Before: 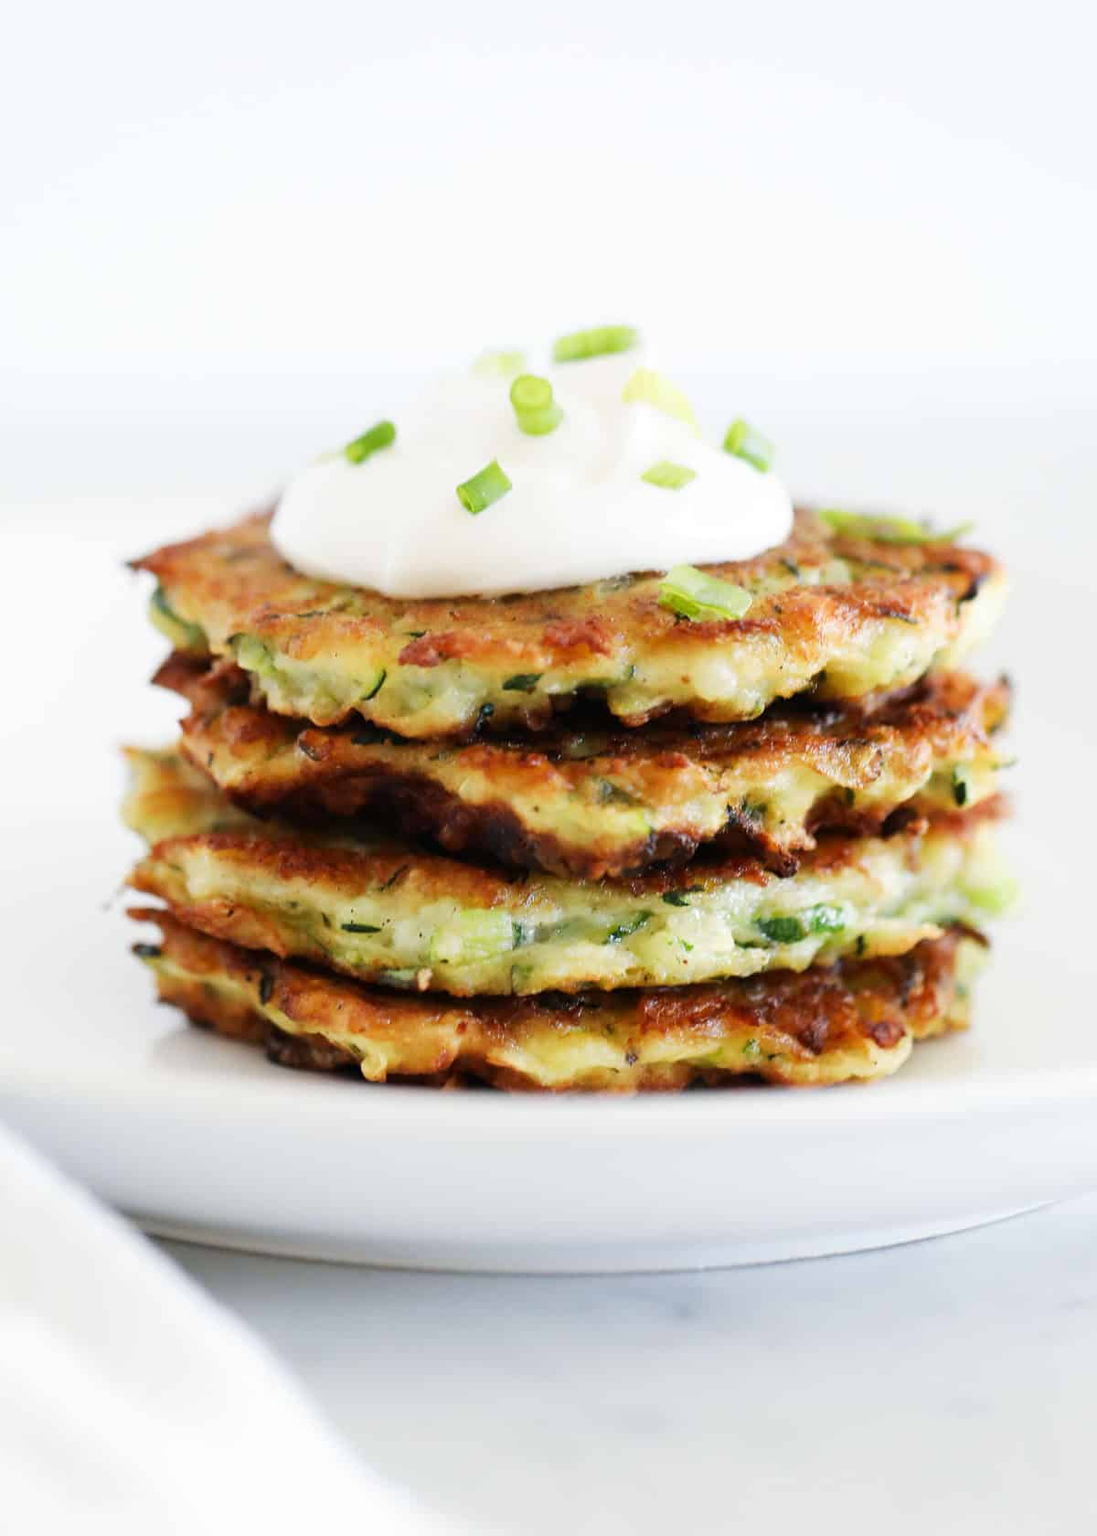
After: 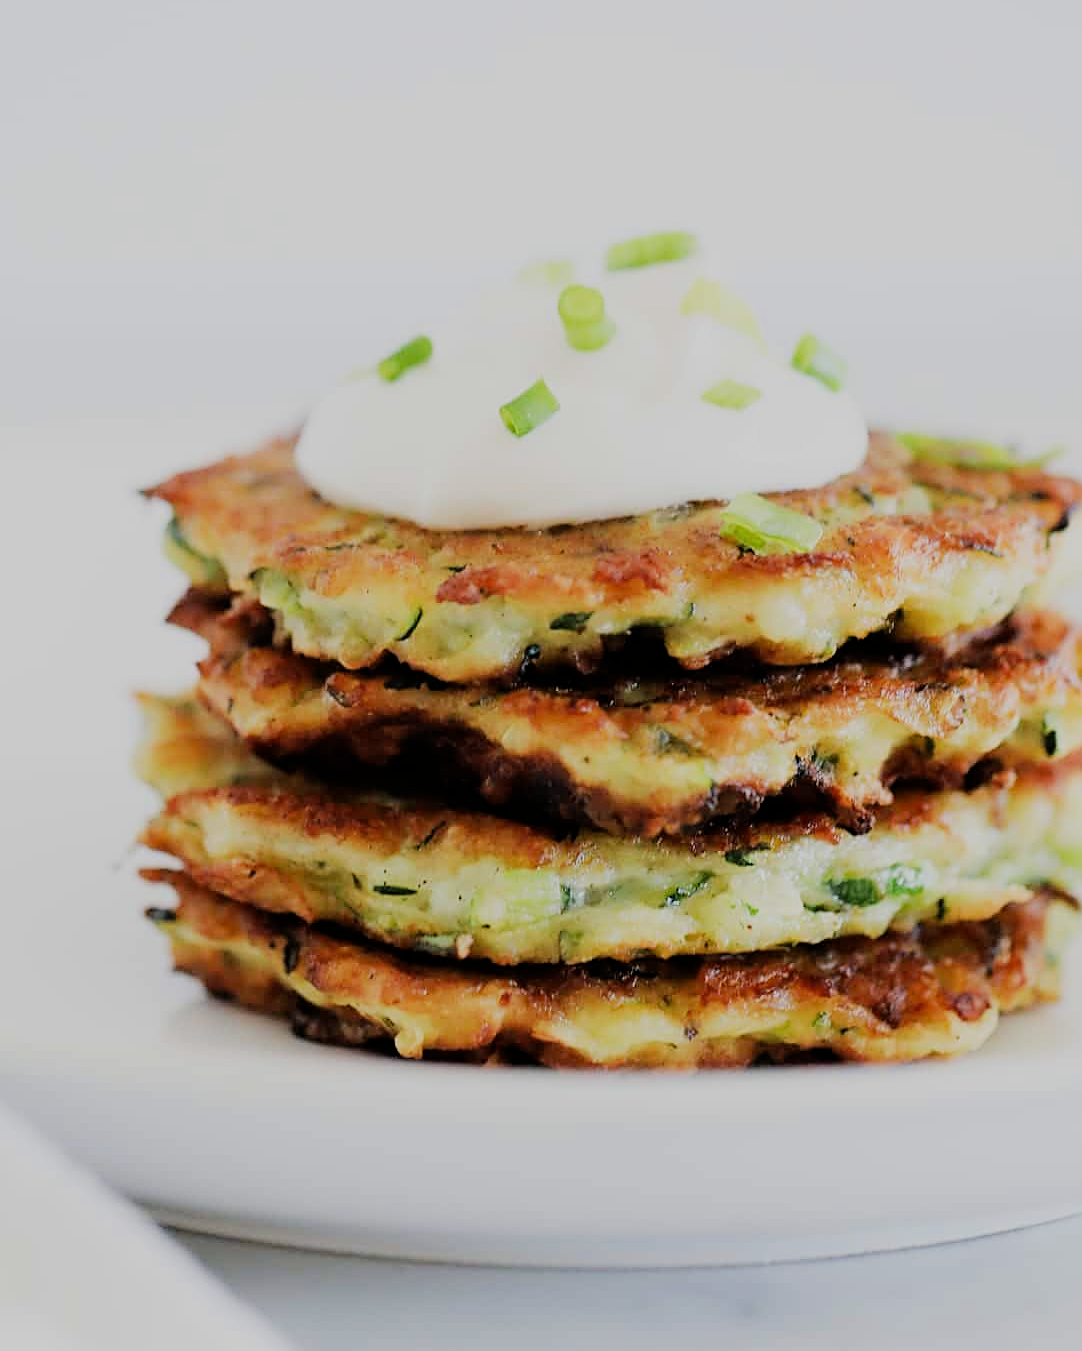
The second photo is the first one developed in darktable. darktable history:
filmic rgb: black relative exposure -6.82 EV, white relative exposure 5.88 EV, hardness 2.71
crop: top 7.462%, right 9.776%, bottom 12.084%
sharpen: on, module defaults
